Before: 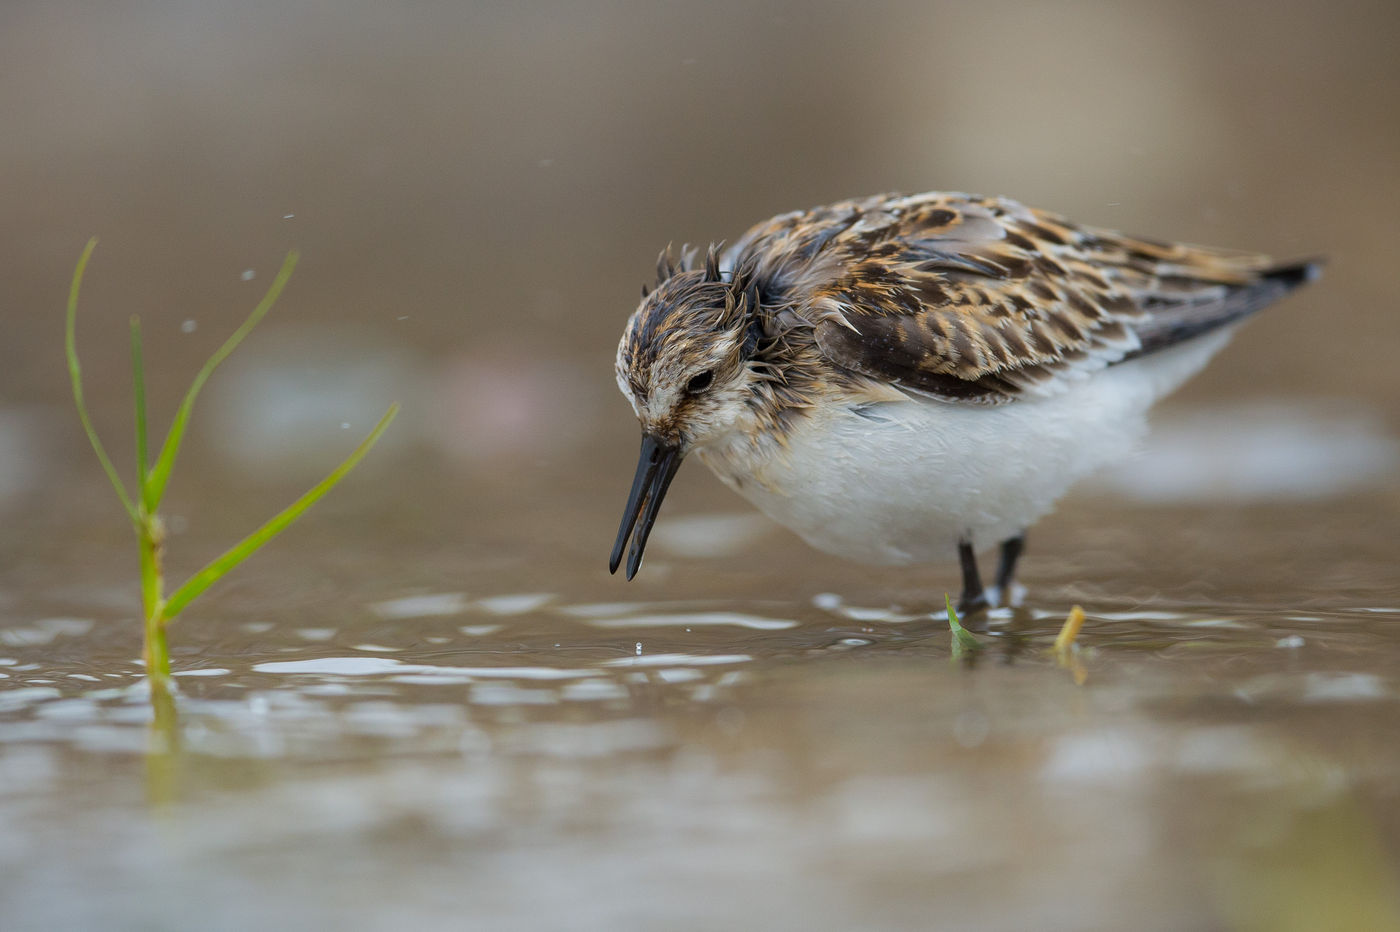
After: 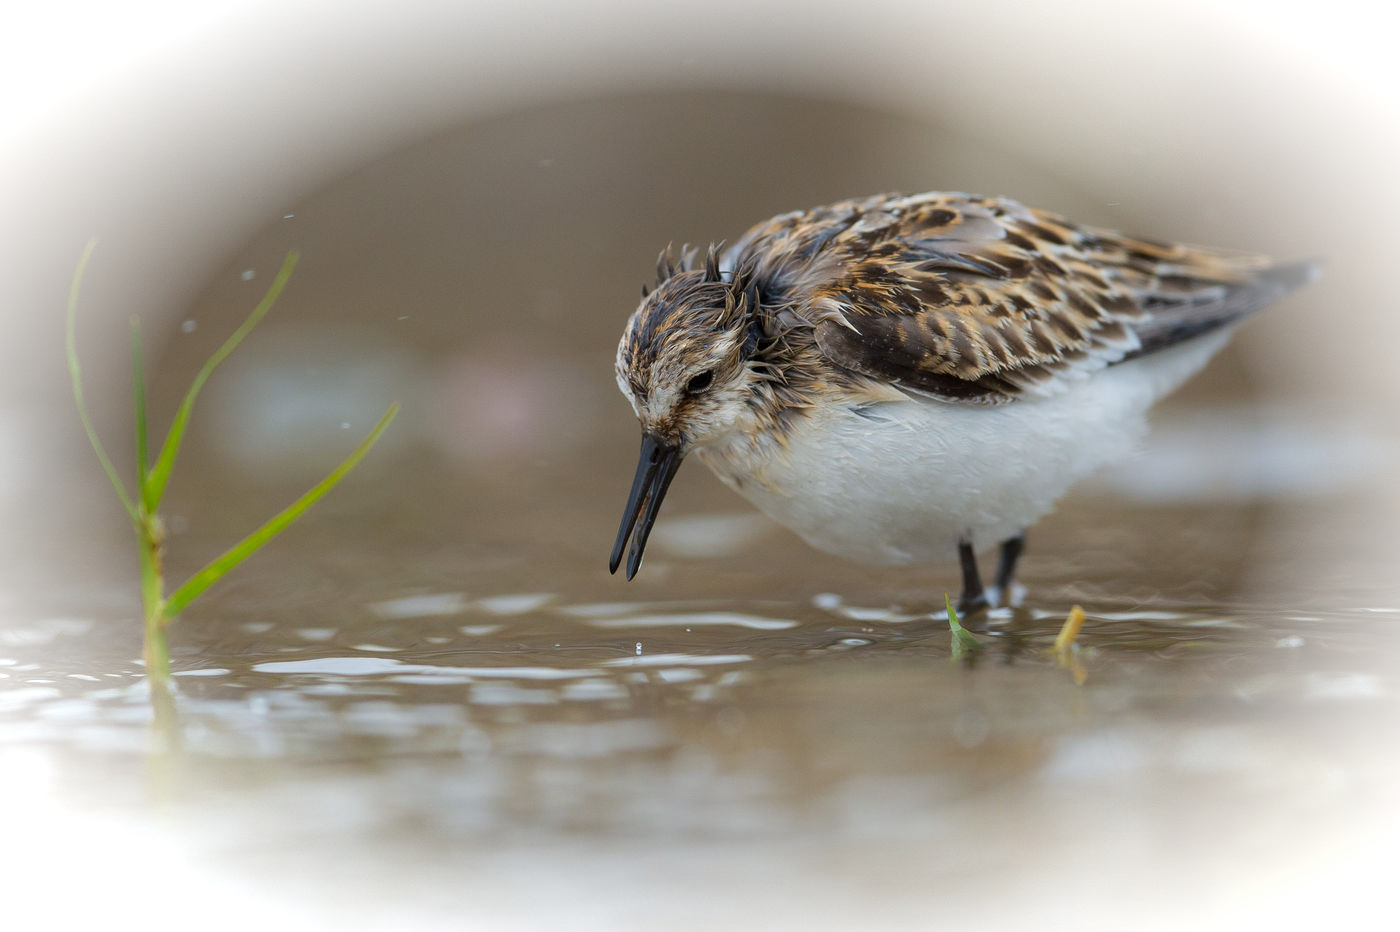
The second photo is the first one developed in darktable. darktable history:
vignetting: brightness 0.981, saturation -0.493, automatic ratio true, unbound false
